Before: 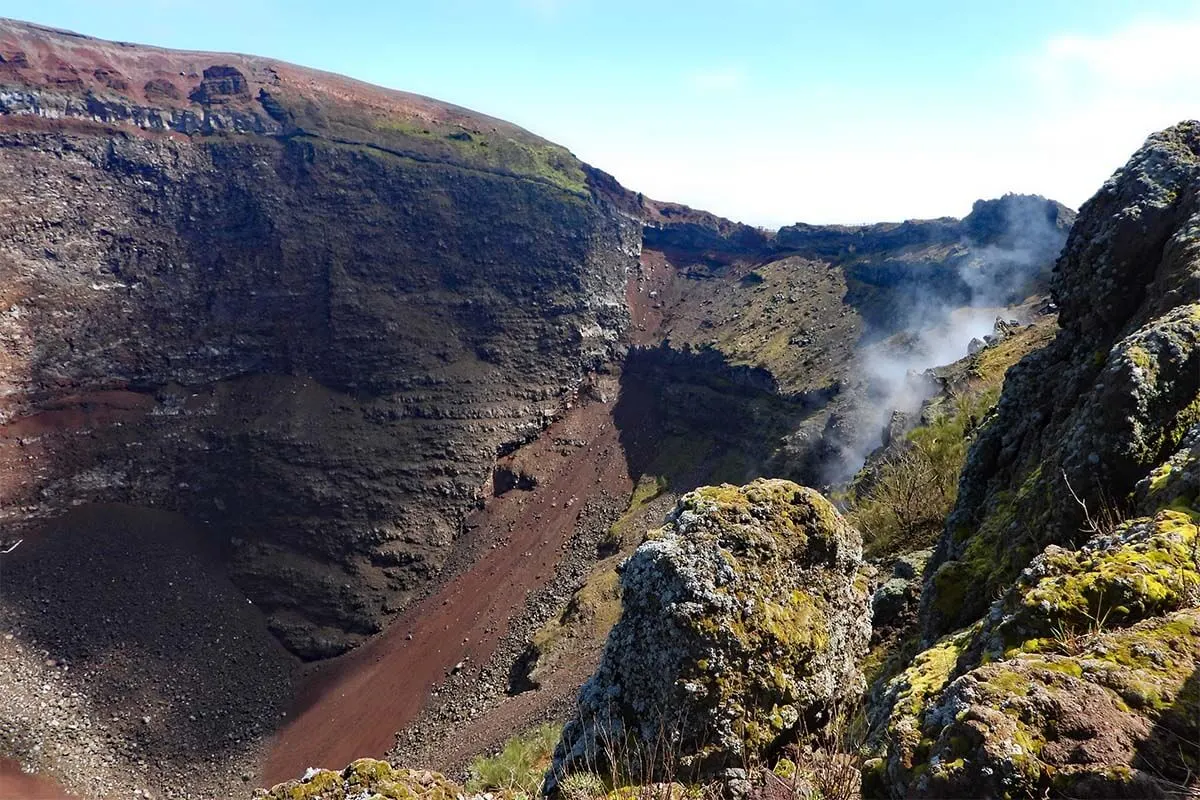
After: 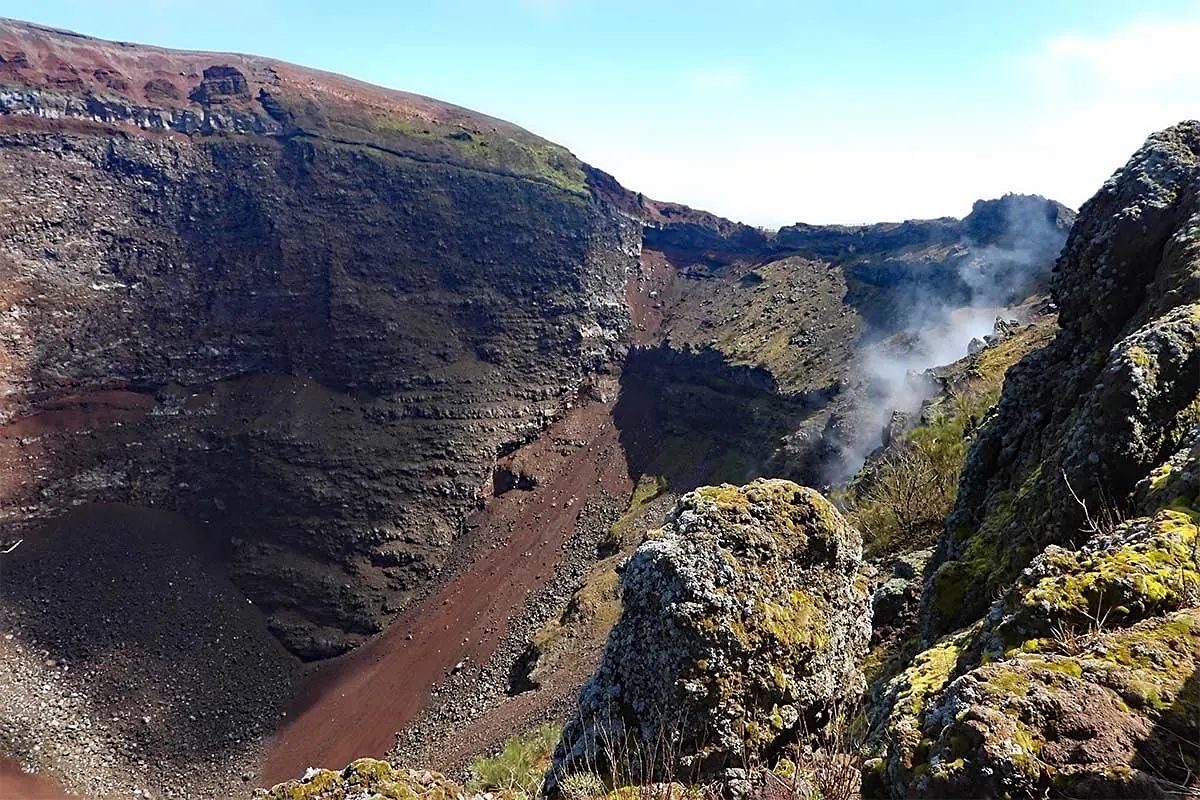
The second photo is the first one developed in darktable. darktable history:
sharpen: radius 1.908, amount 0.416, threshold 1.354
